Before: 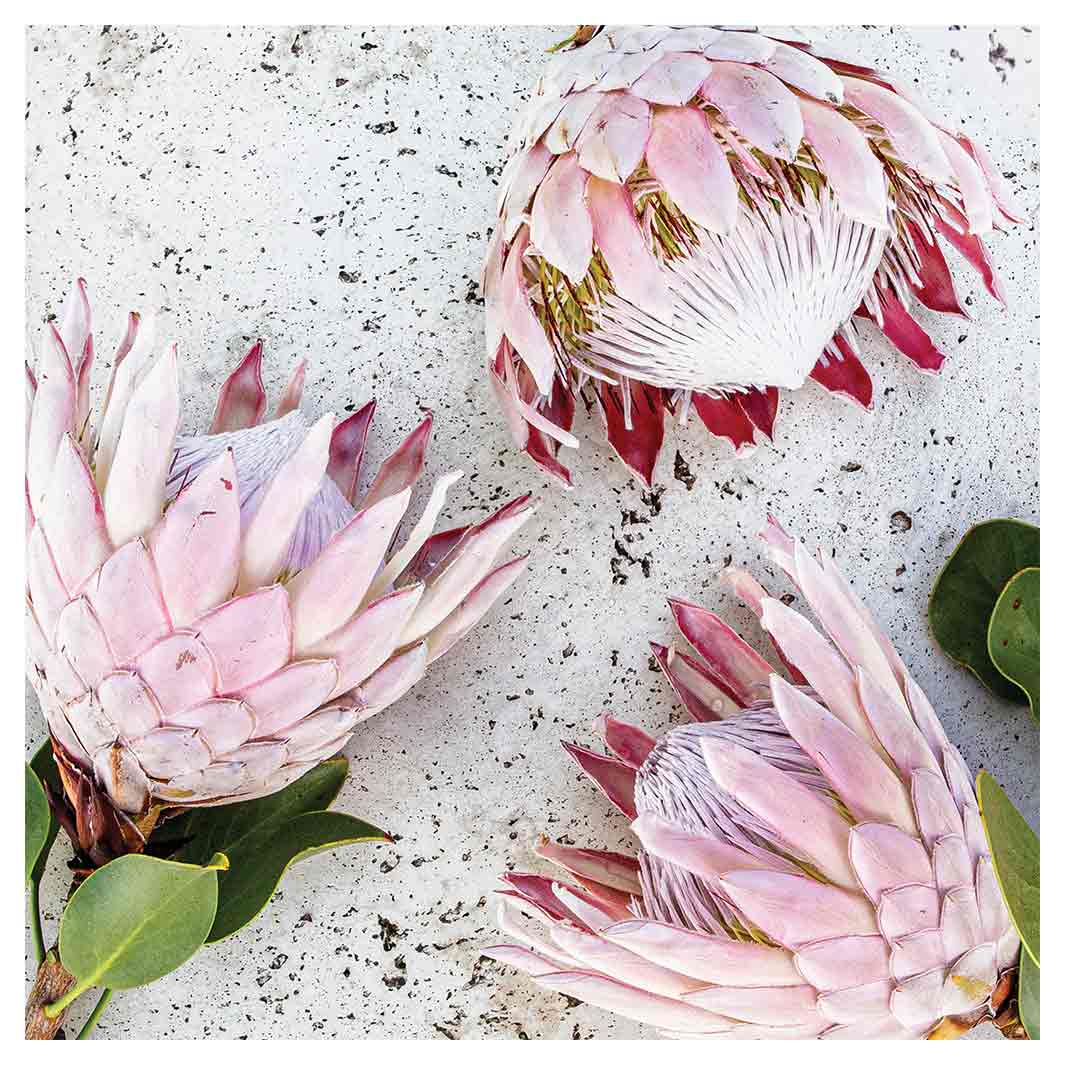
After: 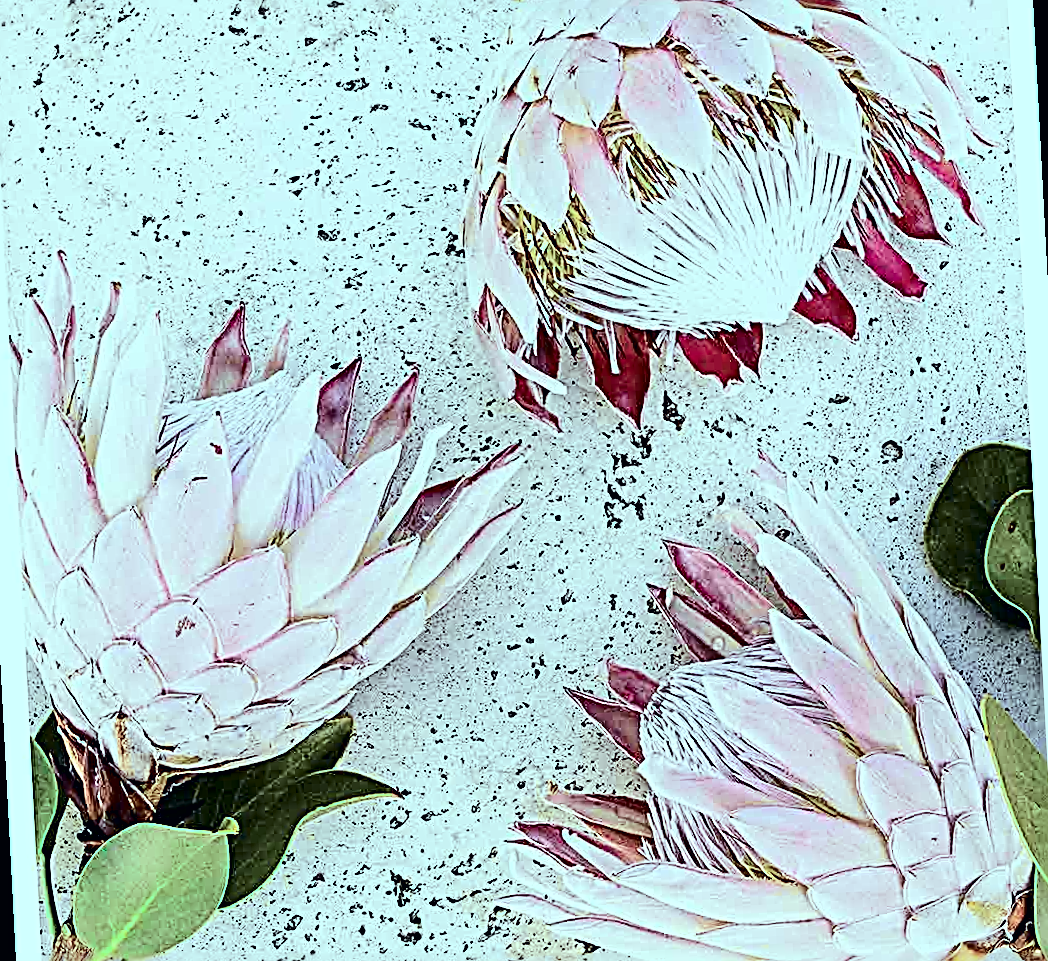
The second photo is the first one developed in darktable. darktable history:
sharpen: radius 3.158, amount 1.731
color balance: mode lift, gamma, gain (sRGB), lift [0.997, 0.979, 1.021, 1.011], gamma [1, 1.084, 0.916, 0.998], gain [1, 0.87, 1.13, 1.101], contrast 4.55%, contrast fulcrum 38.24%, output saturation 104.09%
tone curve: curves: ch0 [(0, 0) (0.049, 0.01) (0.154, 0.081) (0.491, 0.56) (0.739, 0.794) (0.992, 0.937)]; ch1 [(0, 0) (0.172, 0.123) (0.317, 0.272) (0.401, 0.422) (0.499, 0.497) (0.531, 0.54) (0.615, 0.603) (0.741, 0.783) (1, 1)]; ch2 [(0, 0) (0.411, 0.424) (0.462, 0.464) (0.502, 0.489) (0.544, 0.551) (0.686, 0.638) (1, 1)], color space Lab, independent channels, preserve colors none
rotate and perspective: rotation -3°, crop left 0.031, crop right 0.968, crop top 0.07, crop bottom 0.93
